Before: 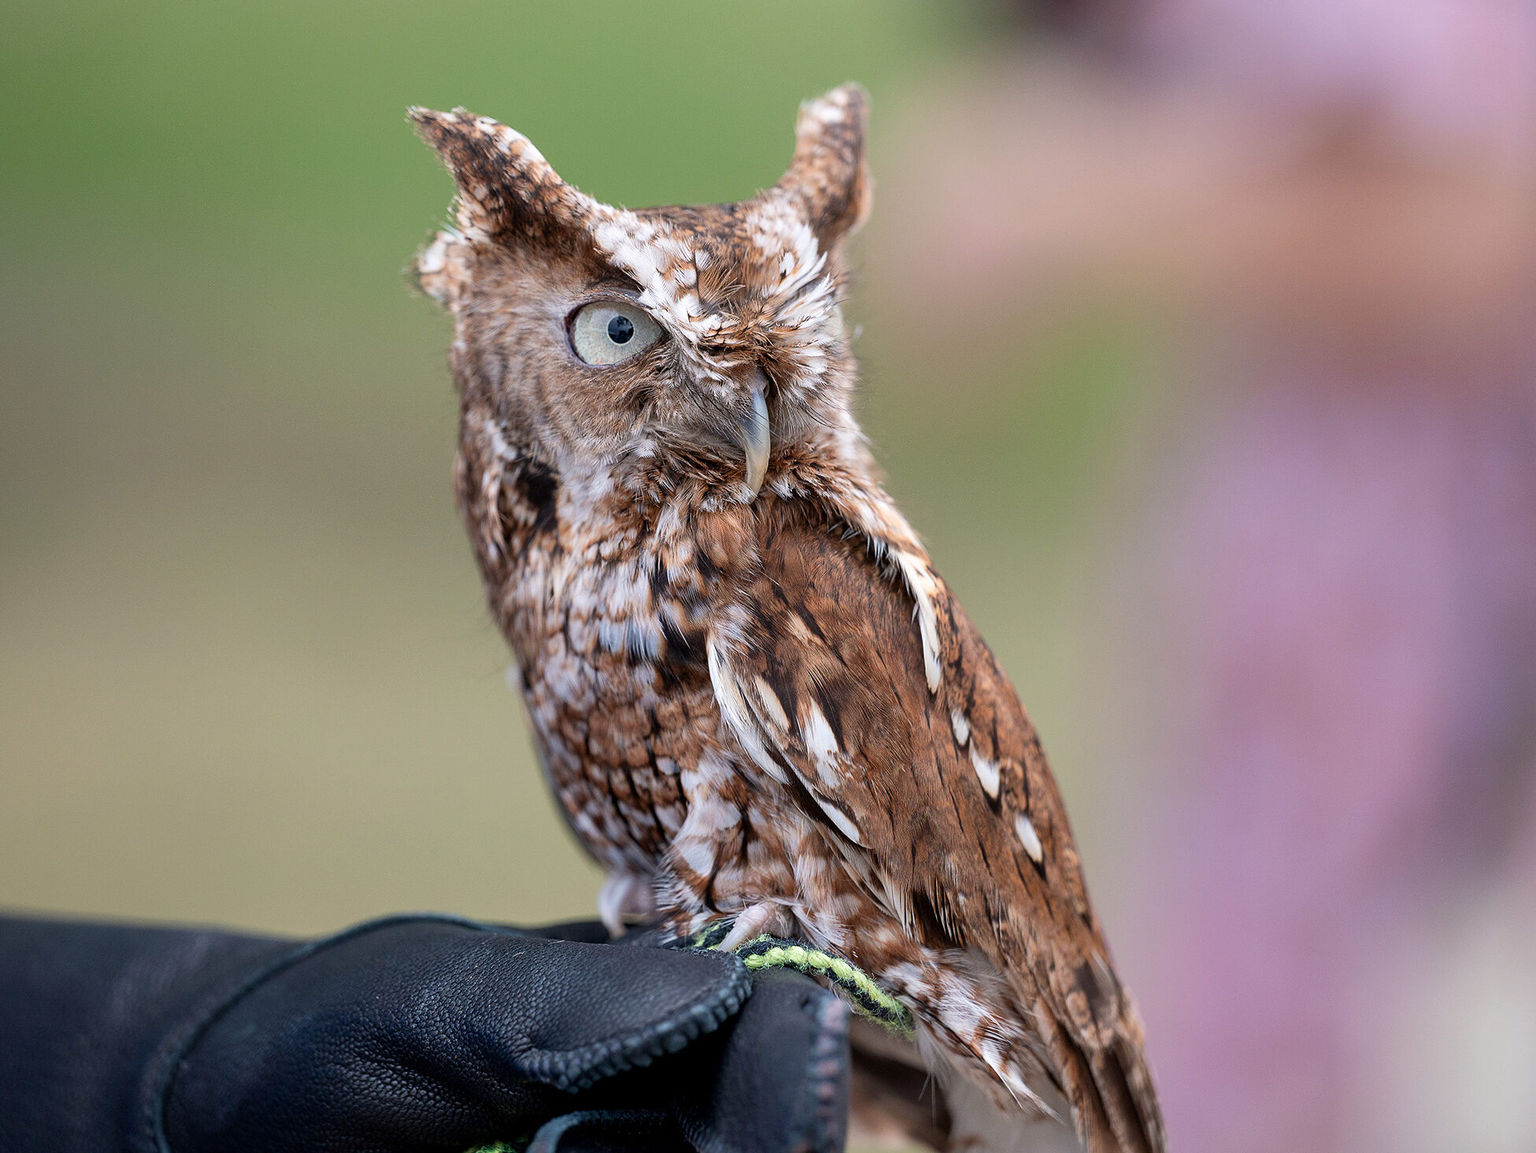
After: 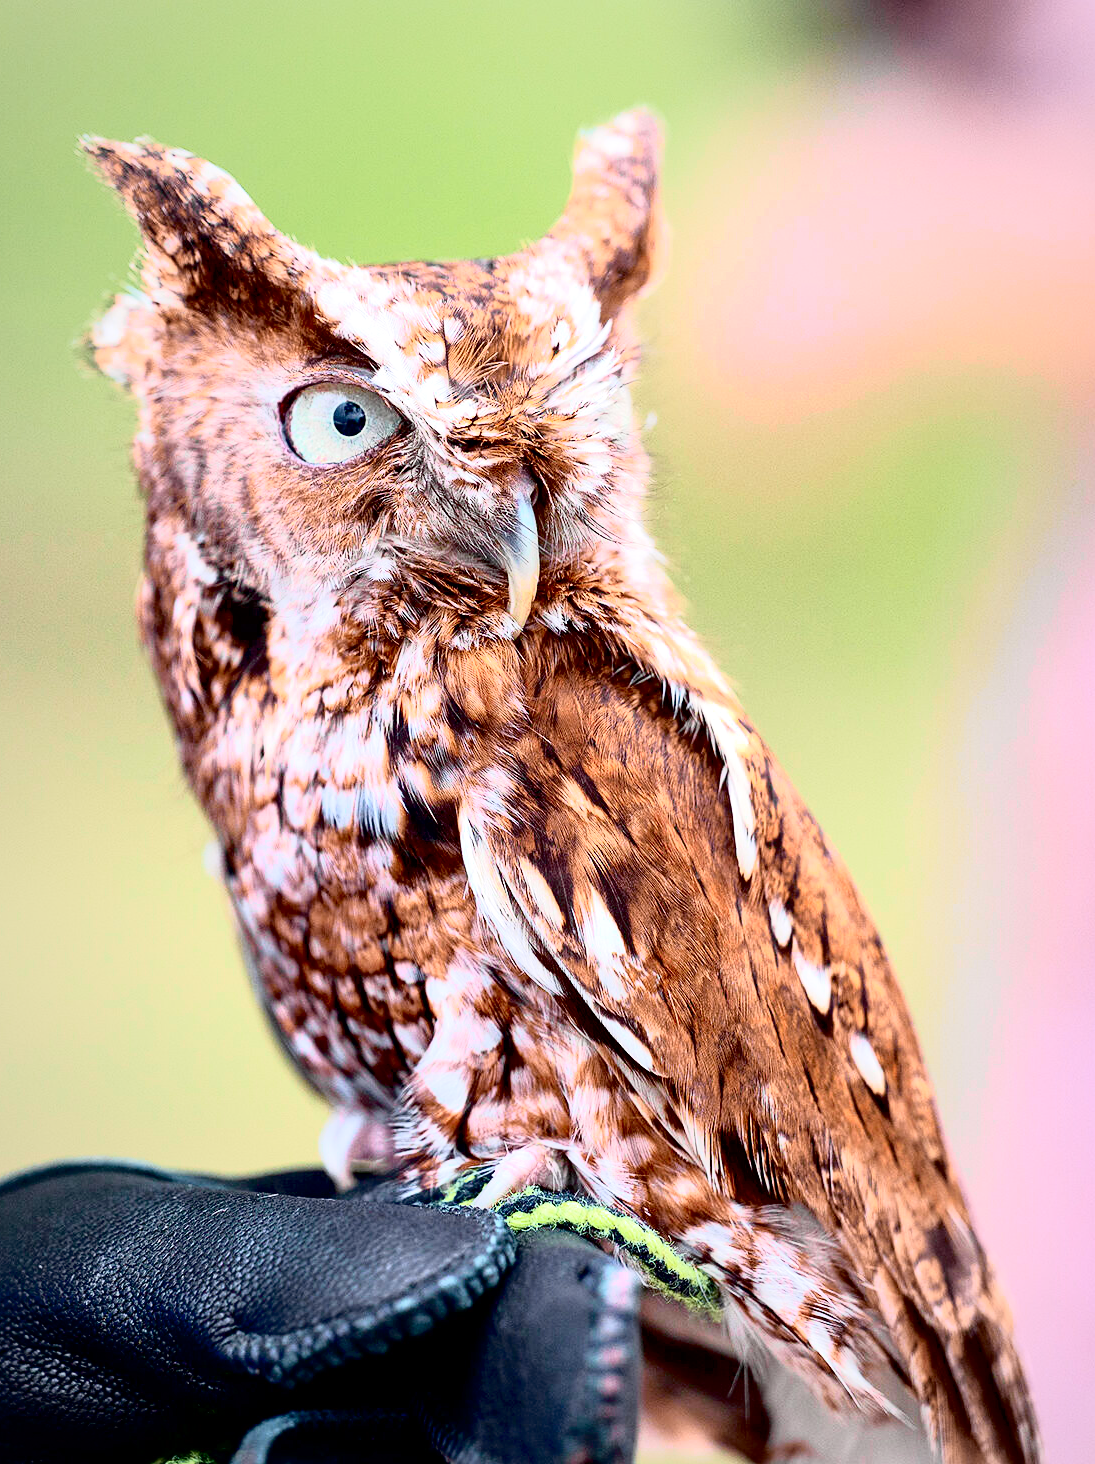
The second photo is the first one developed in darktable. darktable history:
tone curve: curves: ch0 [(0, 0) (0.046, 0.031) (0.163, 0.114) (0.391, 0.432) (0.488, 0.561) (0.695, 0.839) (0.785, 0.904) (1, 0.965)]; ch1 [(0, 0) (0.248, 0.252) (0.427, 0.412) (0.482, 0.462) (0.499, 0.499) (0.518, 0.518) (0.535, 0.577) (0.585, 0.623) (0.679, 0.743) (0.788, 0.809) (1, 1)]; ch2 [(0, 0) (0.313, 0.262) (0.427, 0.417) (0.473, 0.47) (0.503, 0.503) (0.523, 0.515) (0.557, 0.596) (0.598, 0.646) (0.708, 0.771) (1, 1)], color space Lab, independent channels, preserve colors none
exposure: black level correction 0.012, exposure 0.7 EV, compensate exposure bias true, compensate highlight preservation false
crop and rotate: left 22.544%, right 21.32%
vignetting: fall-off start 67.79%, fall-off radius 66.63%, brightness -0.187, saturation -0.289, automatic ratio true
